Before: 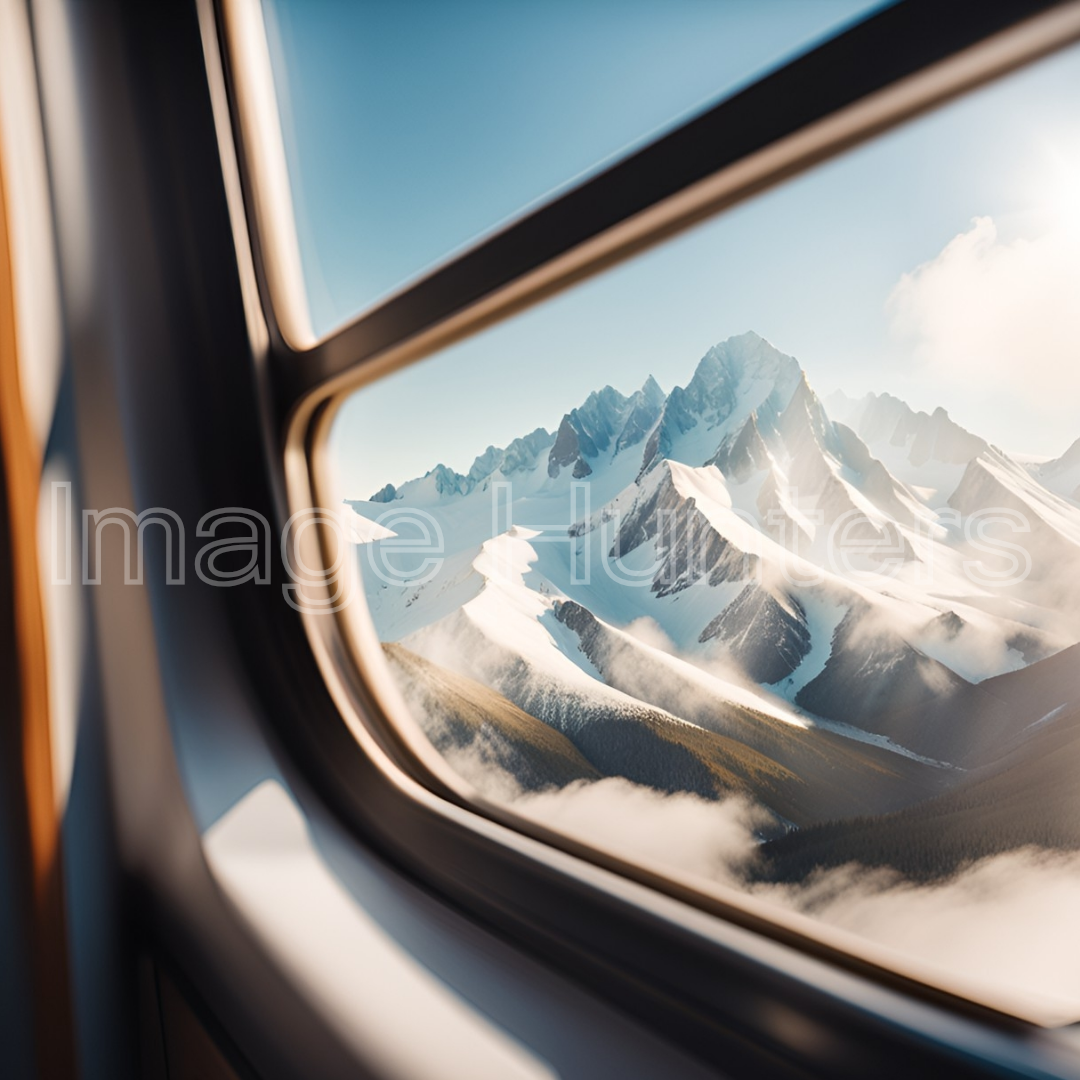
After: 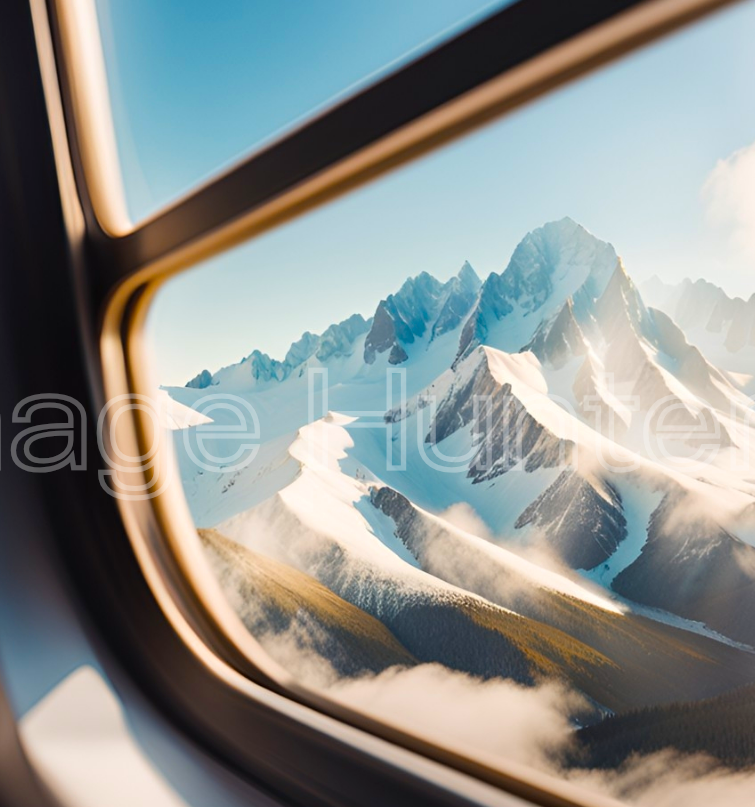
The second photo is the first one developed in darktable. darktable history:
color balance rgb: linear chroma grading › global chroma 15%, perceptual saturation grading › global saturation 30%
crop and rotate: left 17.046%, top 10.659%, right 12.989%, bottom 14.553%
